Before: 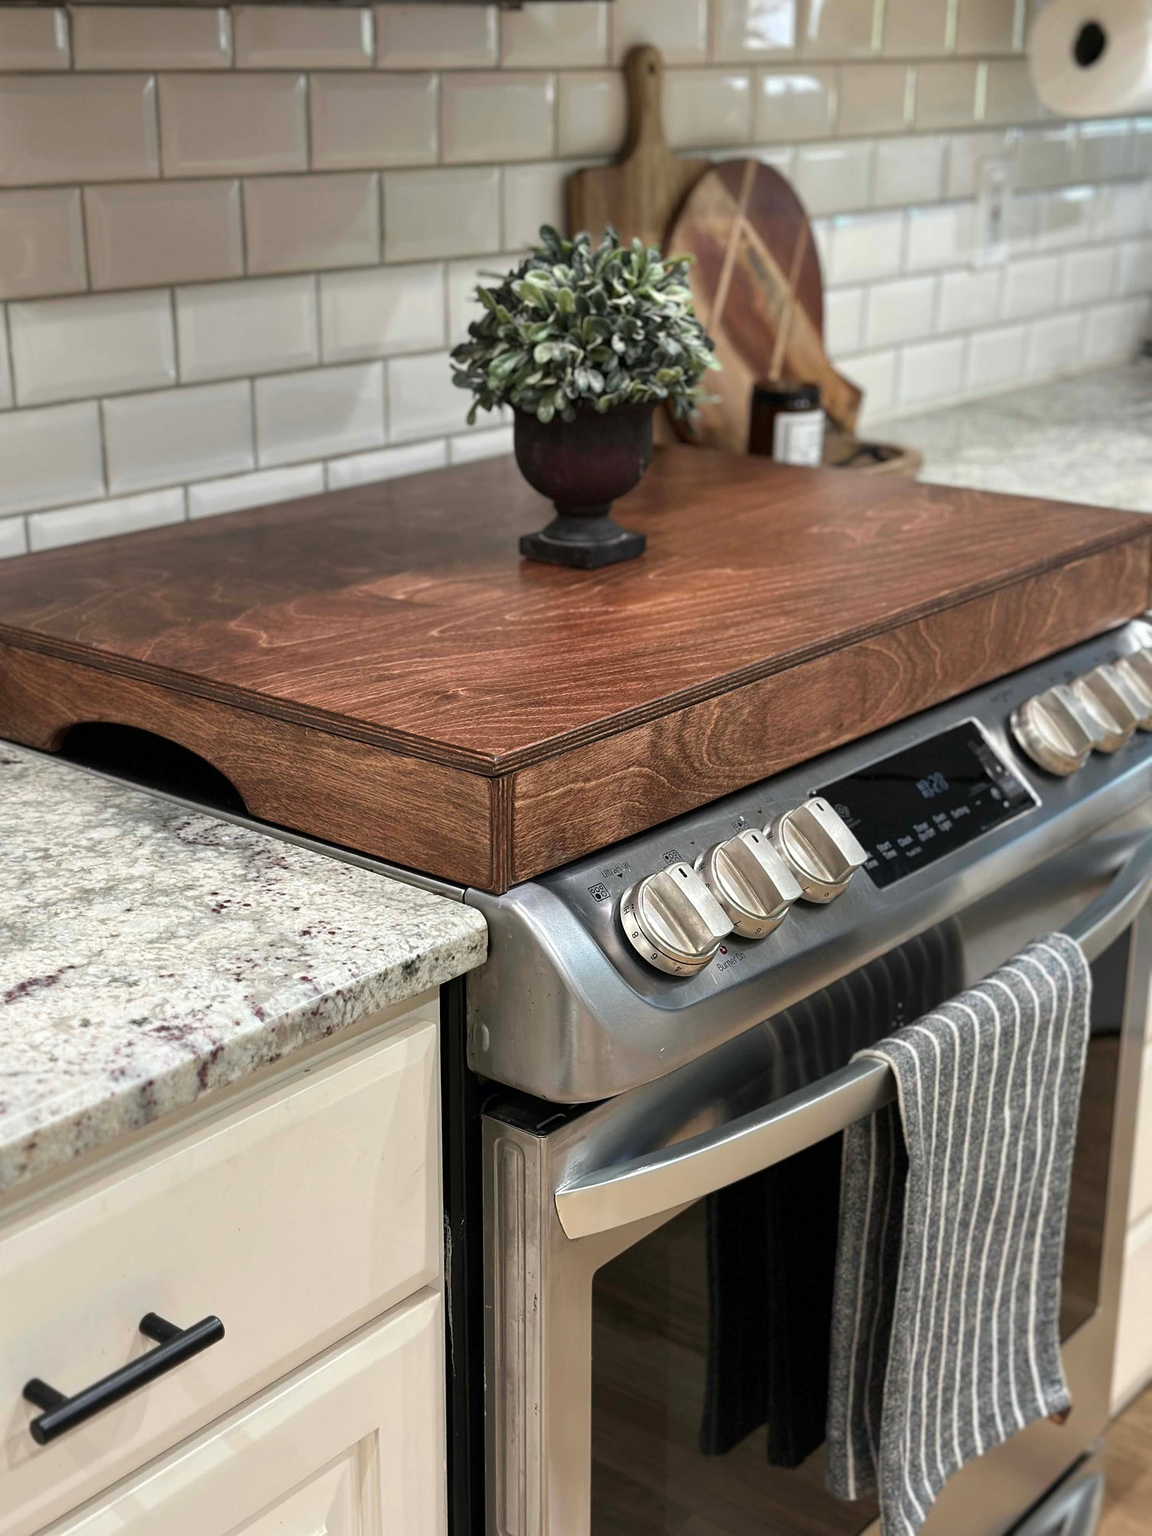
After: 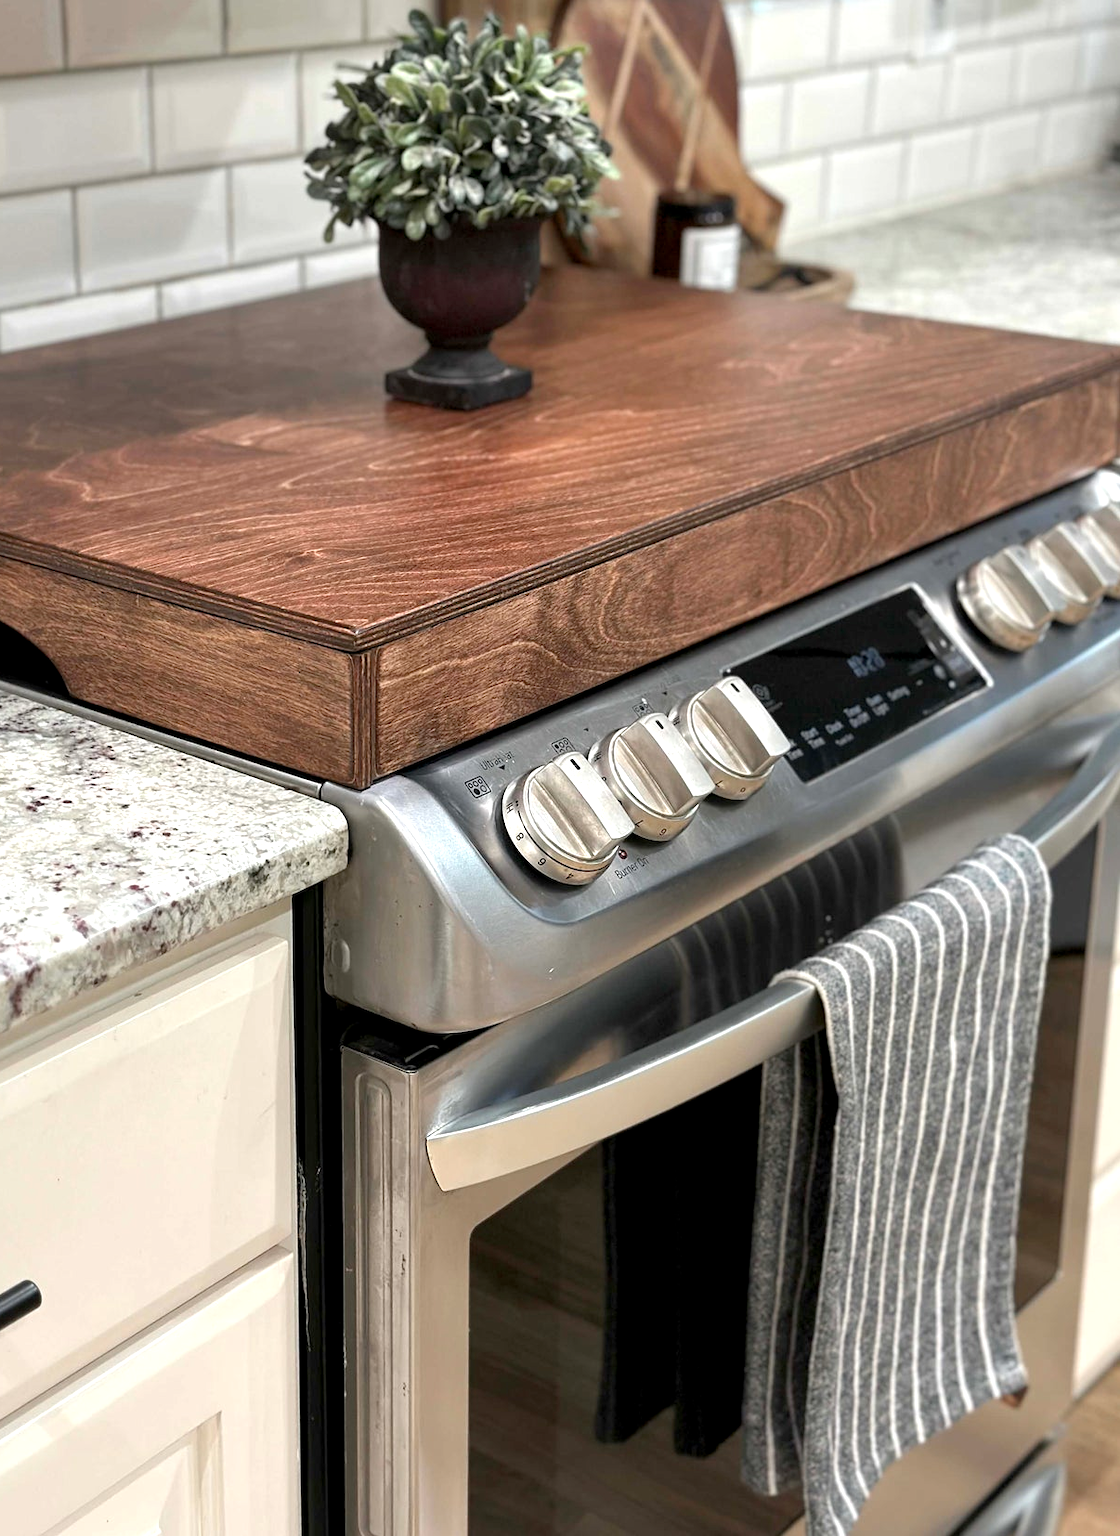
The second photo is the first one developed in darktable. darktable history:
color balance rgb: power › hue 174.12°, global offset › luminance -0.304%, global offset › hue 261.15°, perceptual saturation grading › global saturation 0.469%, perceptual brilliance grading › global brilliance 1.955%, perceptual brilliance grading › highlights -3.594%, global vibrance -22.881%
exposure: black level correction 0.001, exposure 0.5 EV, compensate highlight preservation false
crop: left 16.441%, top 14.138%
